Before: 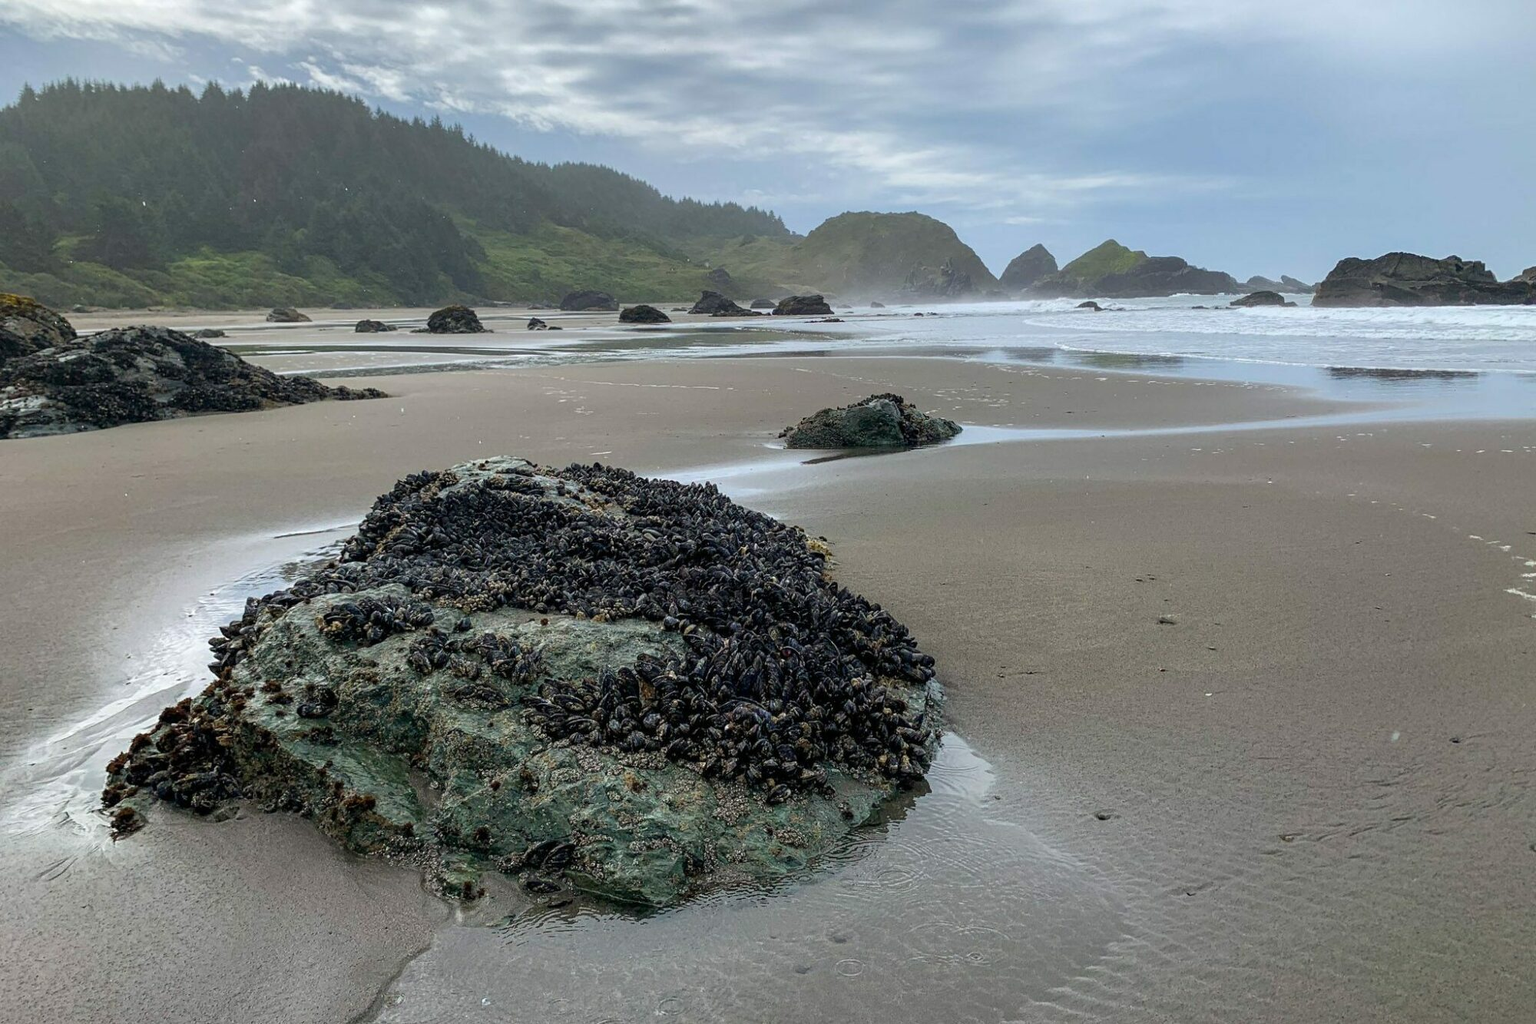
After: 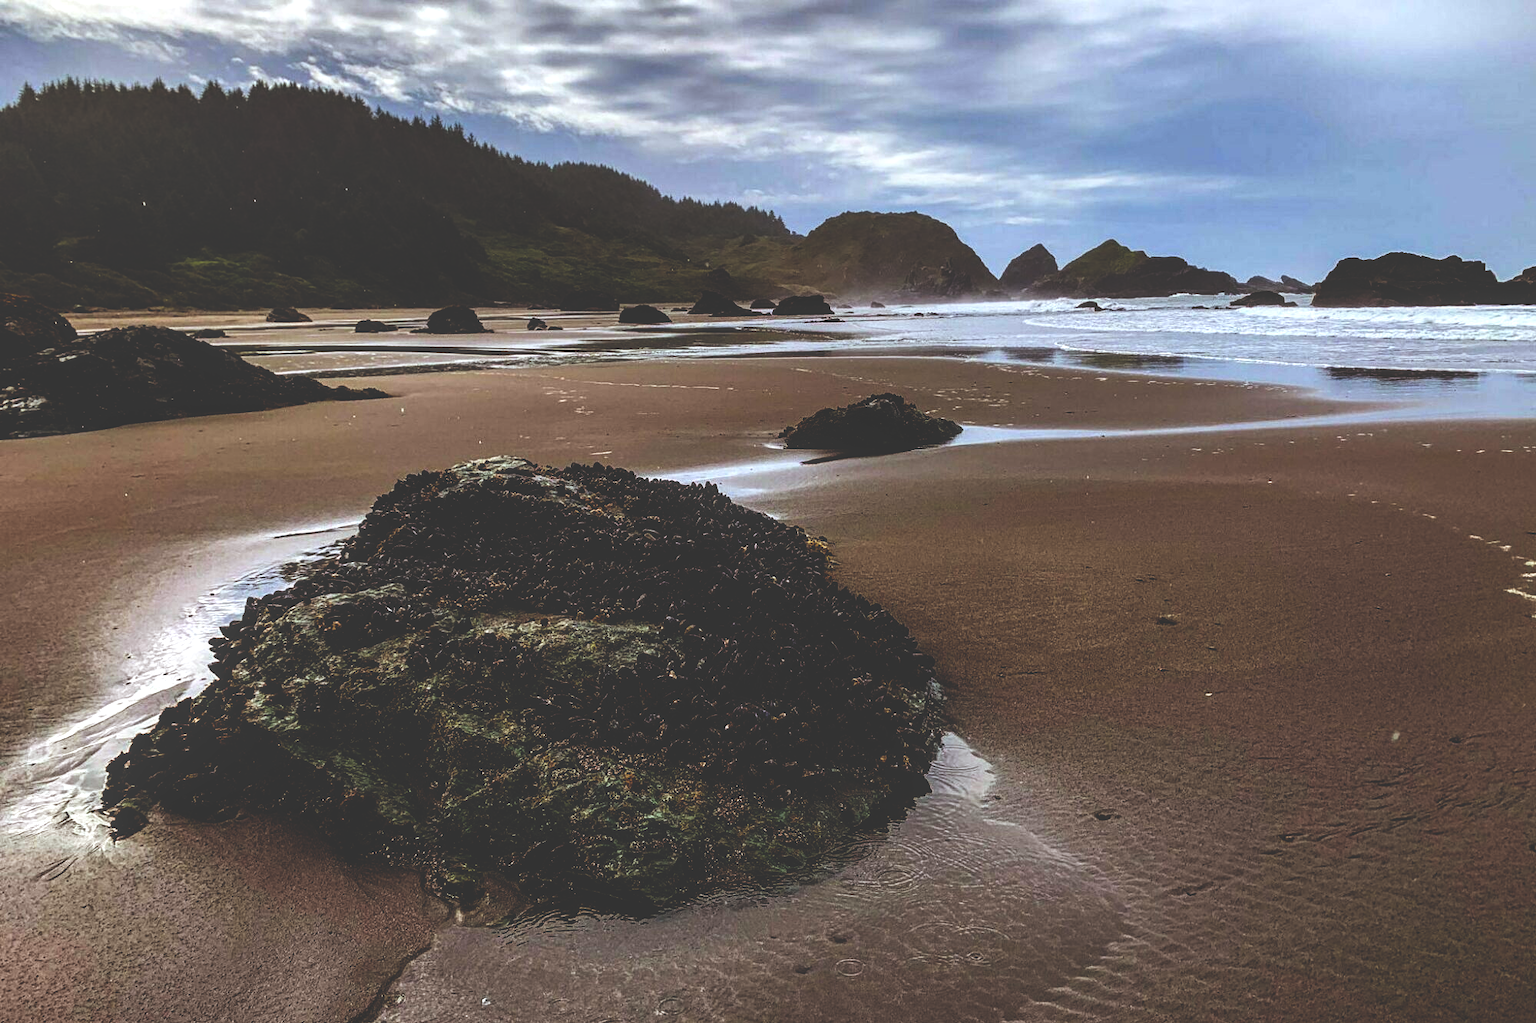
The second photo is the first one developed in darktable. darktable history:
rgb levels: mode RGB, independent channels, levels [[0, 0.5, 1], [0, 0.521, 1], [0, 0.536, 1]]
base curve: curves: ch0 [(0, 0.036) (0.083, 0.04) (0.804, 1)], preserve colors none
local contrast: on, module defaults
